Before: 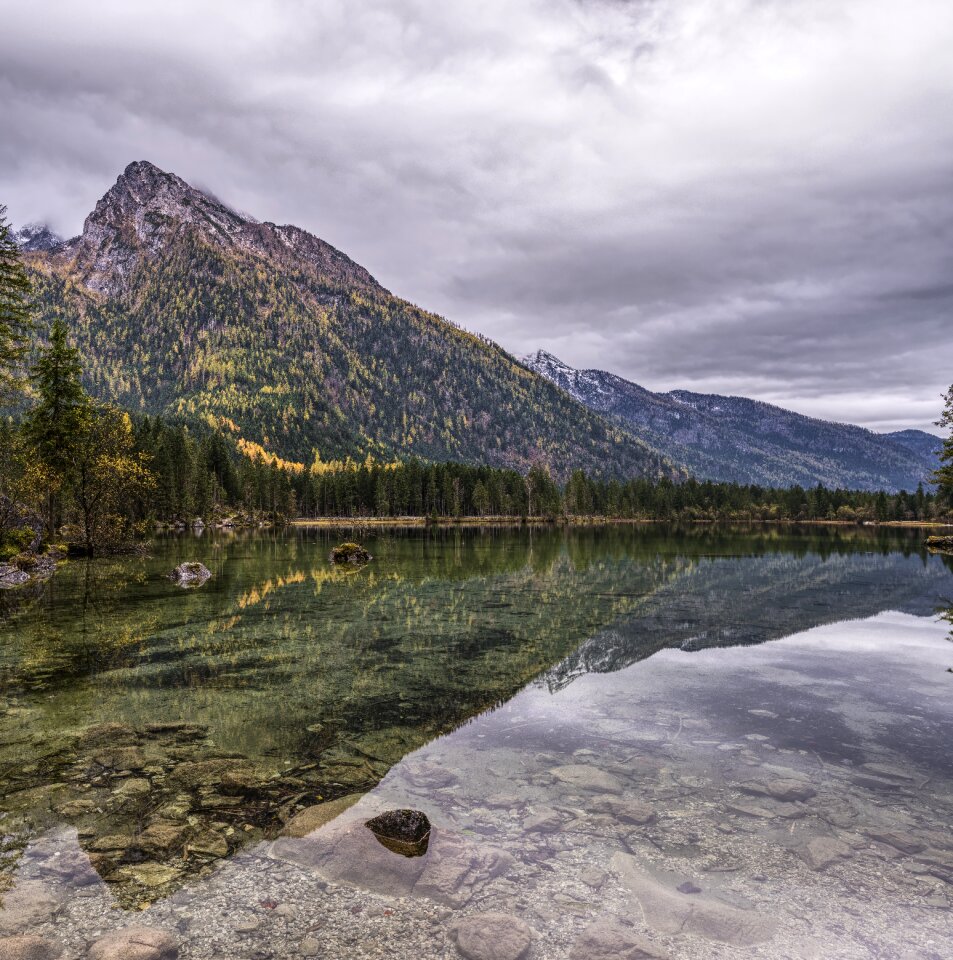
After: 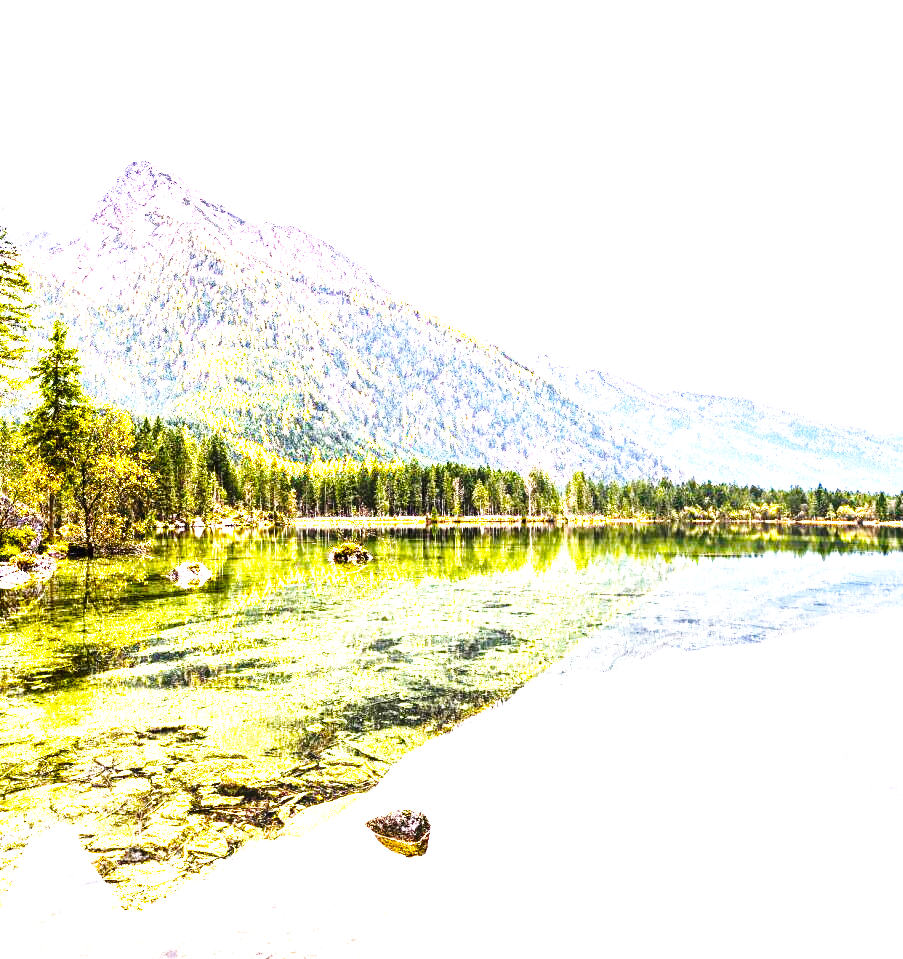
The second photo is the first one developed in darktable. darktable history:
white balance: emerald 1
crop and rotate: right 5.167%
base curve: curves: ch0 [(0, 0) (0.028, 0.03) (0.121, 0.232) (0.46, 0.748) (0.859, 0.968) (1, 1)], preserve colors none
tone equalizer: -8 EV -1.08 EV, -7 EV -1.01 EV, -6 EV -0.867 EV, -5 EV -0.578 EV, -3 EV 0.578 EV, -2 EV 0.867 EV, -1 EV 1.01 EV, +0 EV 1.08 EV, edges refinement/feathering 500, mask exposure compensation -1.57 EV, preserve details no
exposure: exposure 2.003 EV, compensate highlight preservation false
color balance rgb: linear chroma grading › global chroma 10%, perceptual saturation grading › global saturation 40%, perceptual brilliance grading › global brilliance 30%, global vibrance 20%
